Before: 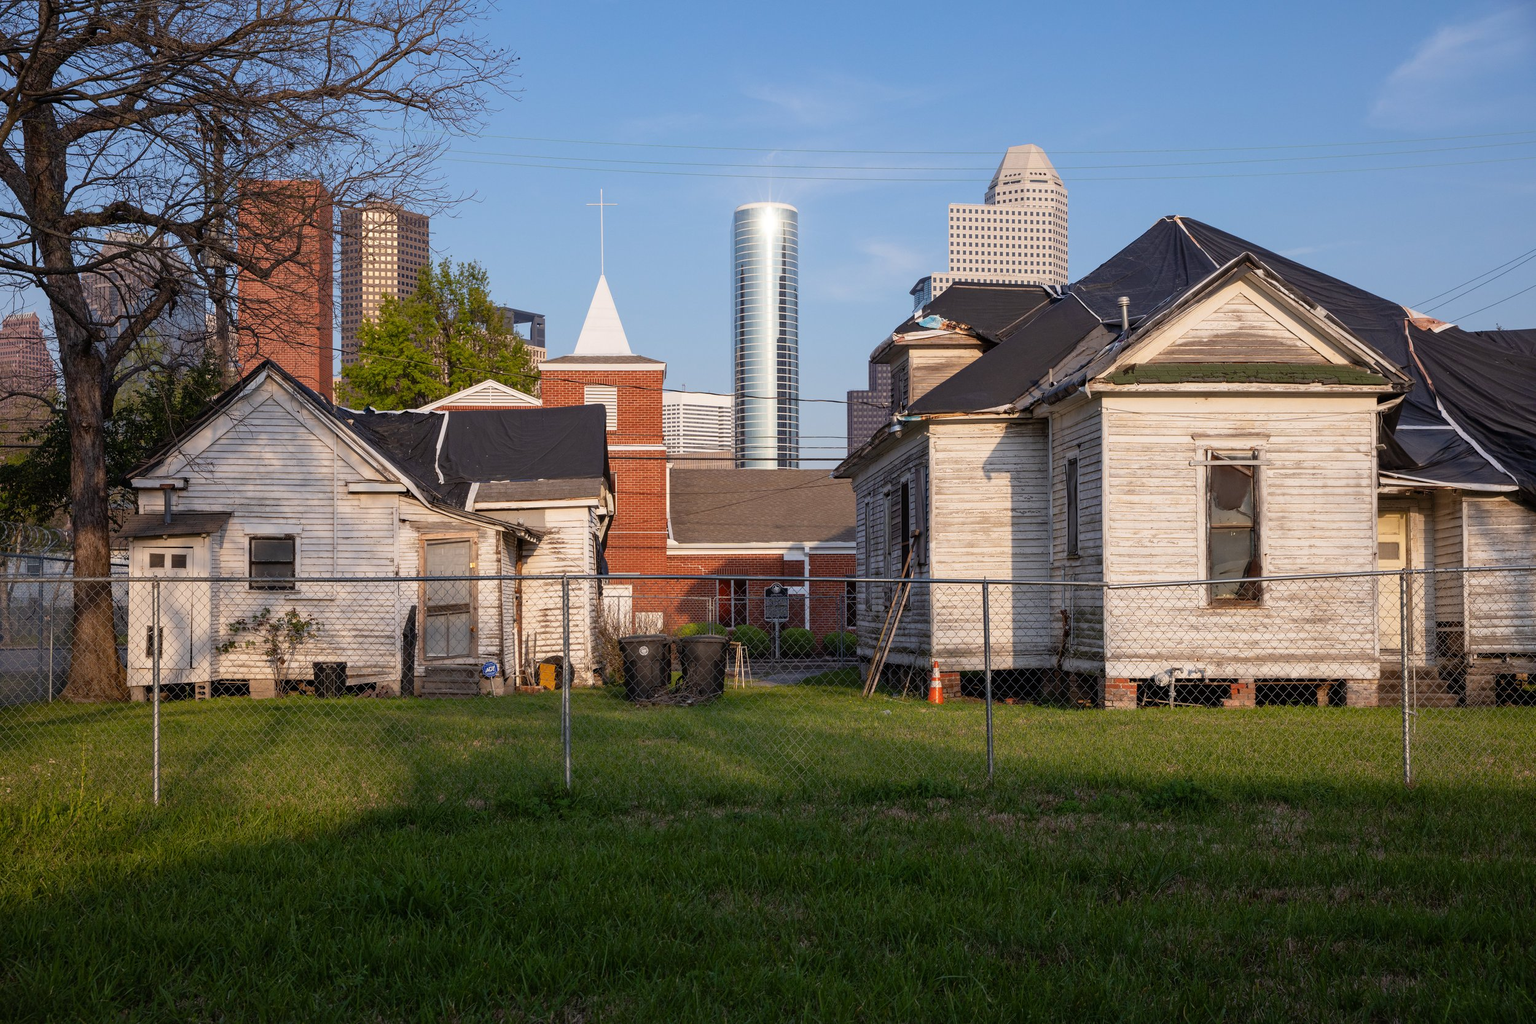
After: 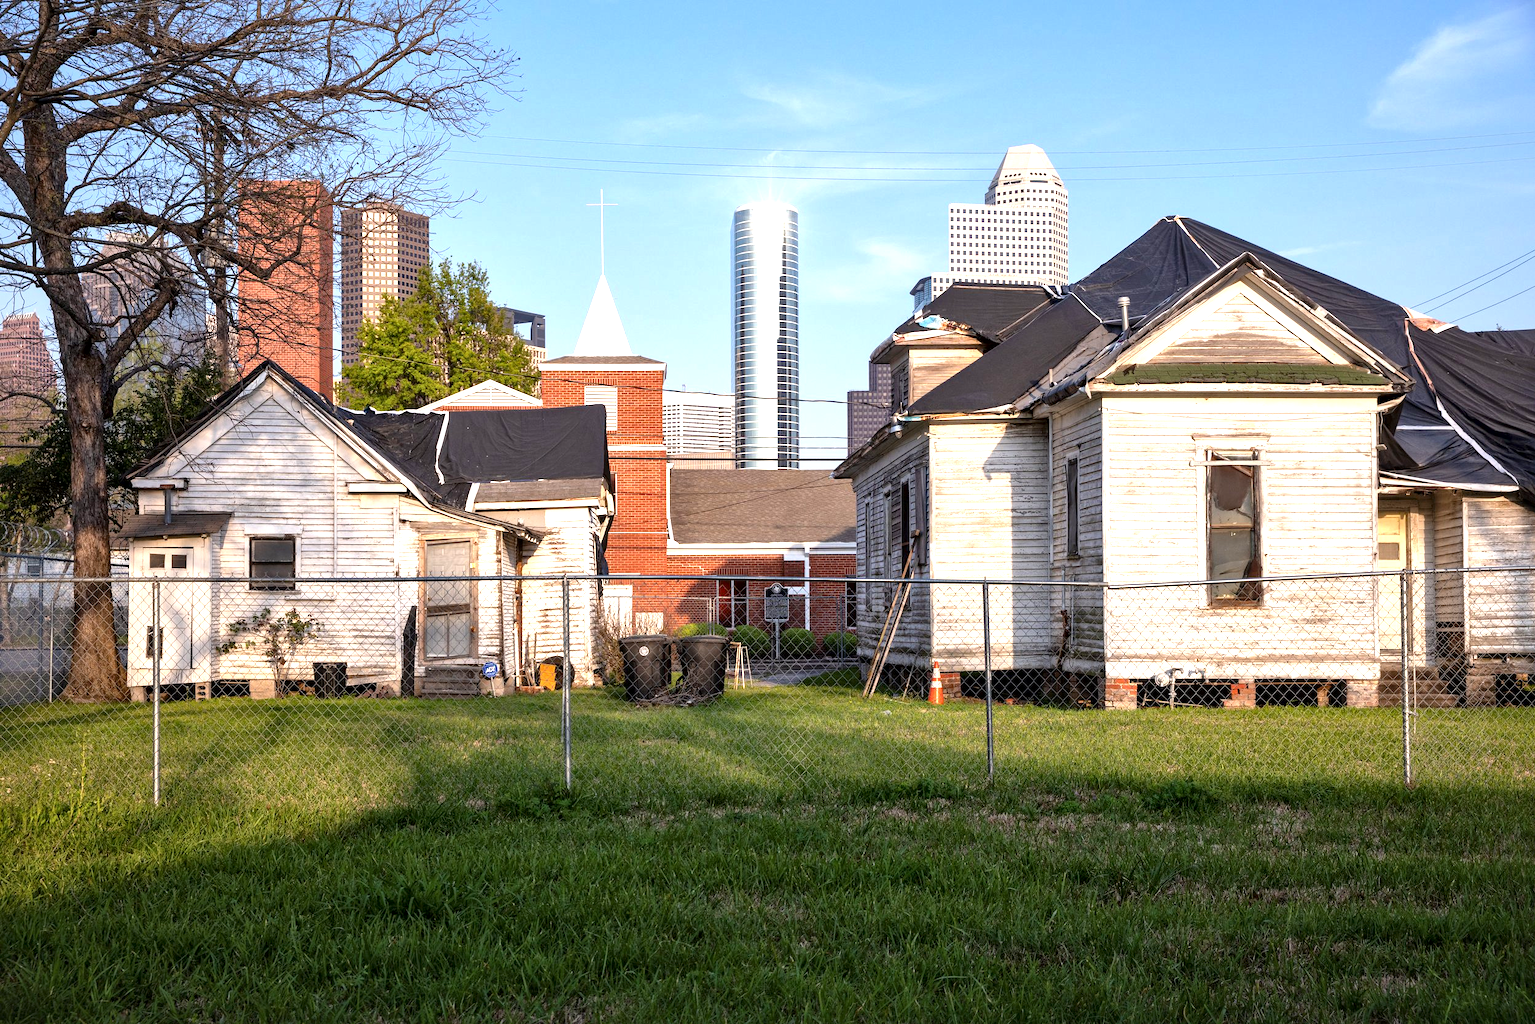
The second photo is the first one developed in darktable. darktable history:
exposure: black level correction 0, exposure 1 EV, compensate exposure bias true, compensate highlight preservation false
local contrast: mode bilateral grid, contrast 25, coarseness 60, detail 151%, midtone range 0.2
